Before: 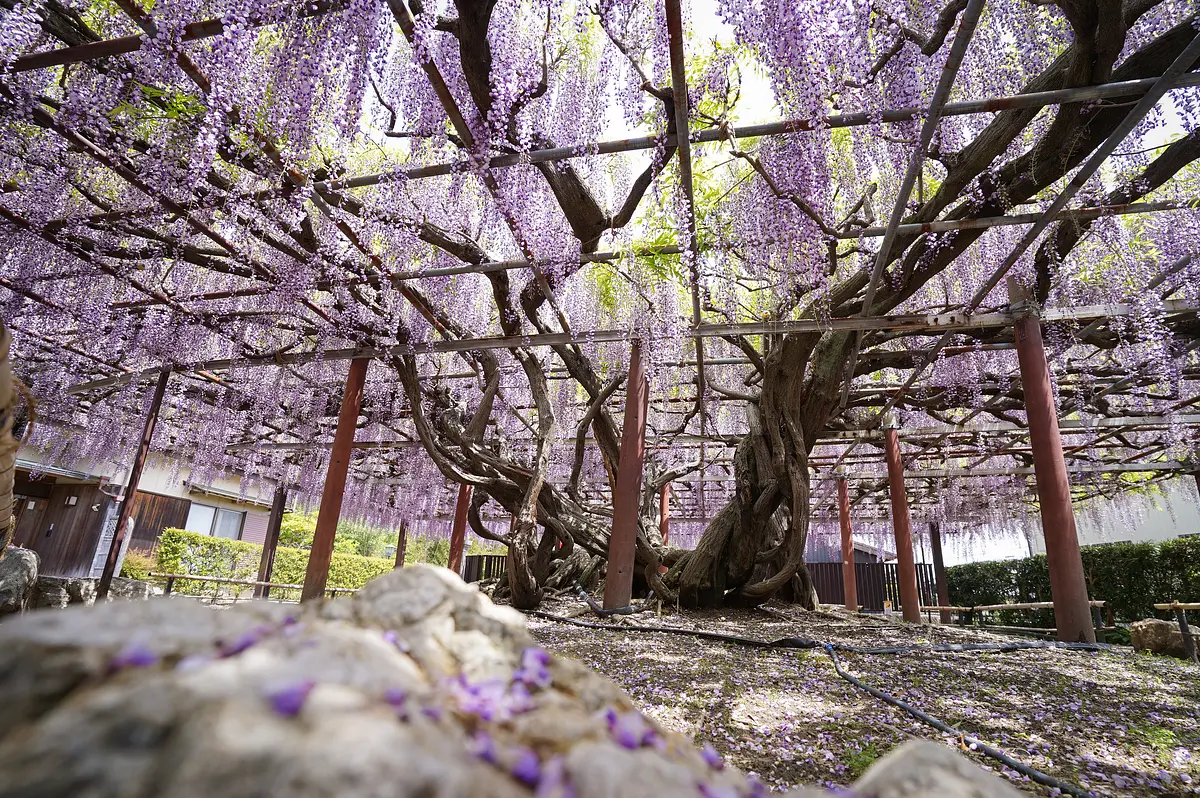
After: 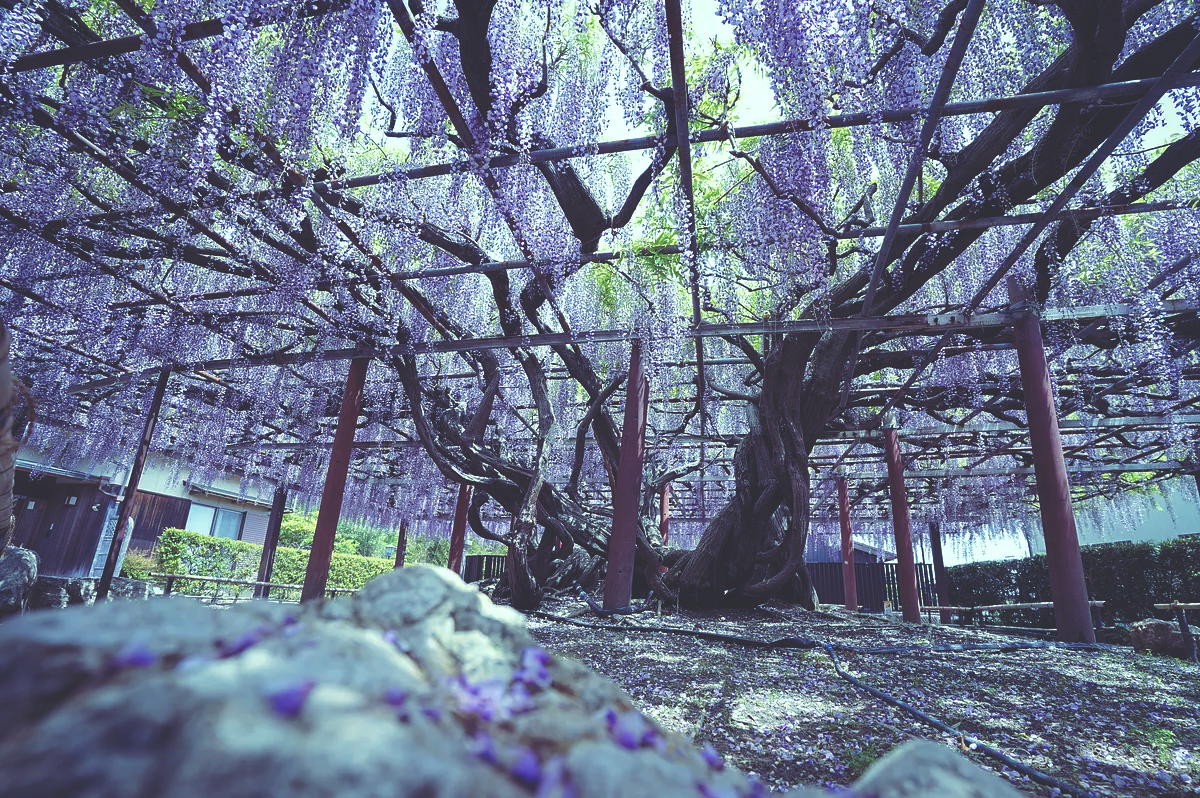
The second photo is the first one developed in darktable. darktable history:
rgb curve: curves: ch0 [(0, 0.186) (0.314, 0.284) (0.576, 0.466) (0.805, 0.691) (0.936, 0.886)]; ch1 [(0, 0.186) (0.314, 0.284) (0.581, 0.534) (0.771, 0.746) (0.936, 0.958)]; ch2 [(0, 0.216) (0.275, 0.39) (1, 1)], mode RGB, independent channels, compensate middle gray true, preserve colors none
